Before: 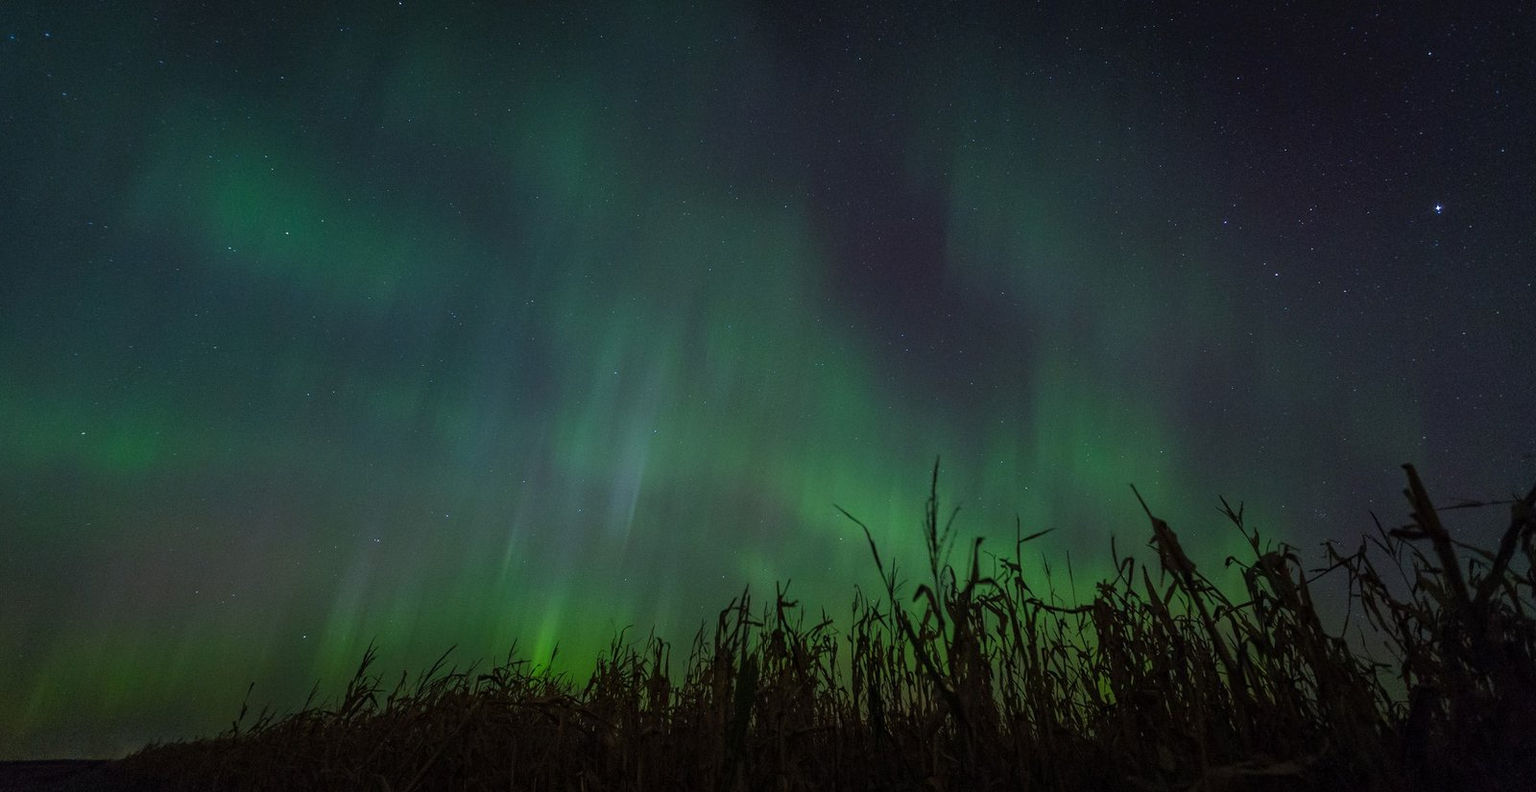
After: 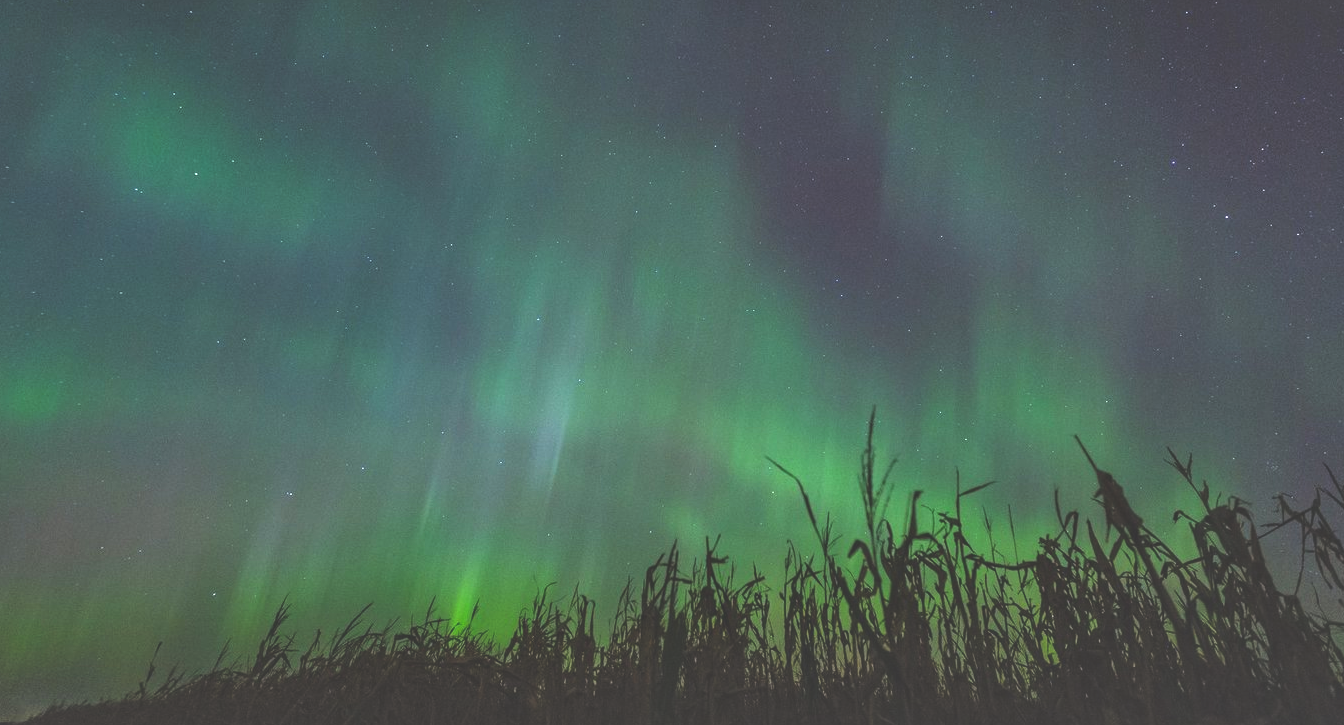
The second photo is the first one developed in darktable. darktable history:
color balance rgb: highlights gain › chroma 0.173%, highlights gain › hue 331.22°, global offset › luminance 1.981%, perceptual saturation grading › global saturation -0.001%, perceptual brilliance grading › global brilliance 29.829%
crop: left 6.454%, top 8.366%, right 9.543%, bottom 3.717%
exposure: exposure 0.171 EV, compensate highlight preservation false
shadows and highlights: low approximation 0.01, soften with gaussian
